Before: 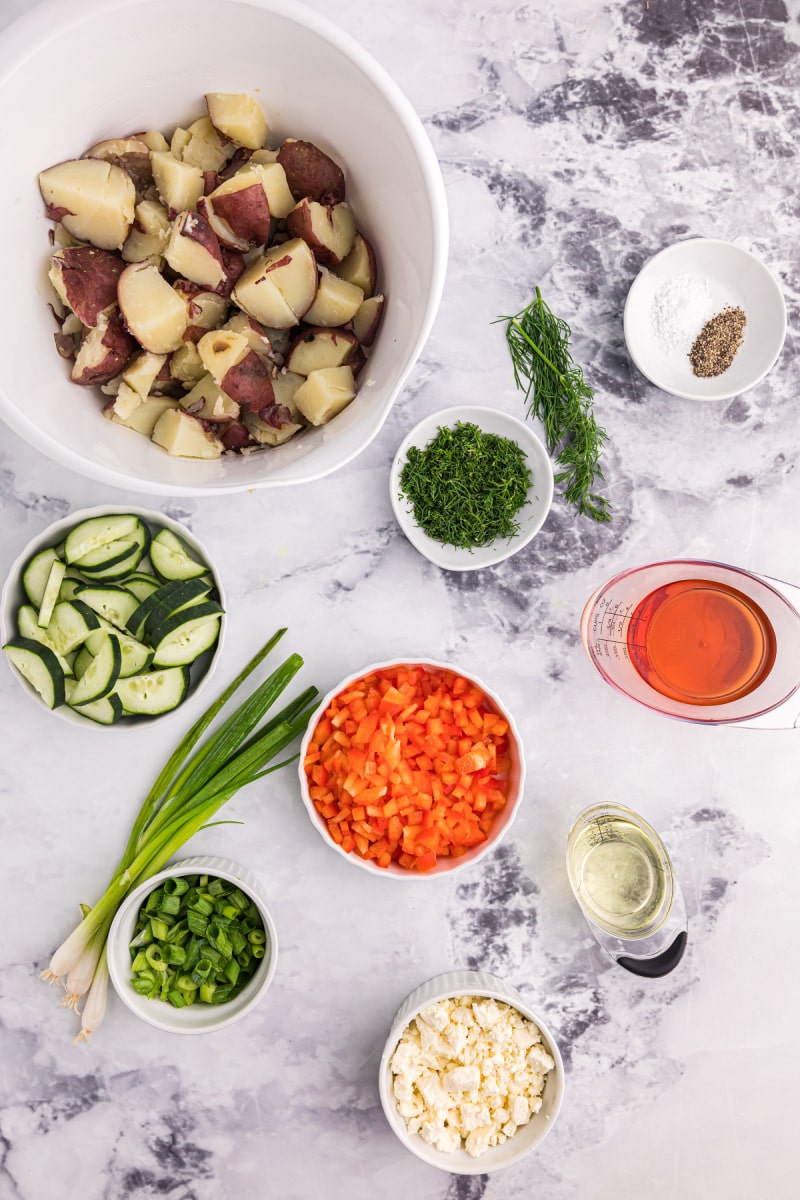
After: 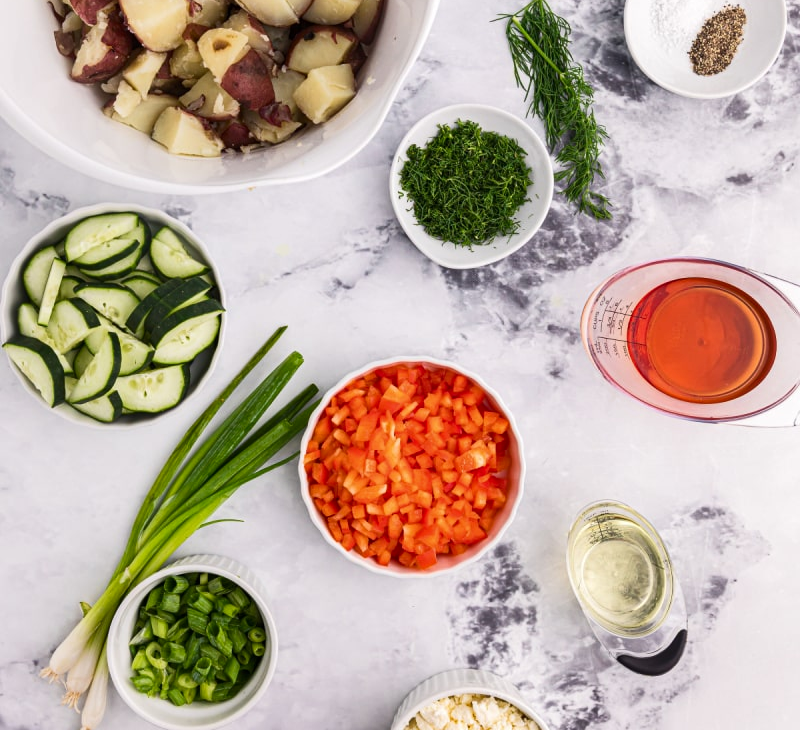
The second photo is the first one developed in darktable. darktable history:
tone curve: curves: ch0 [(0, 0) (0.003, 0.002) (0.011, 0.009) (0.025, 0.022) (0.044, 0.041) (0.069, 0.059) (0.1, 0.082) (0.136, 0.106) (0.177, 0.138) (0.224, 0.179) (0.277, 0.226) (0.335, 0.28) (0.399, 0.342) (0.468, 0.413) (0.543, 0.493) (0.623, 0.591) (0.709, 0.699) (0.801, 0.804) (0.898, 0.899) (1, 1)], color space Lab, independent channels
crop and rotate: top 25.219%, bottom 13.924%
